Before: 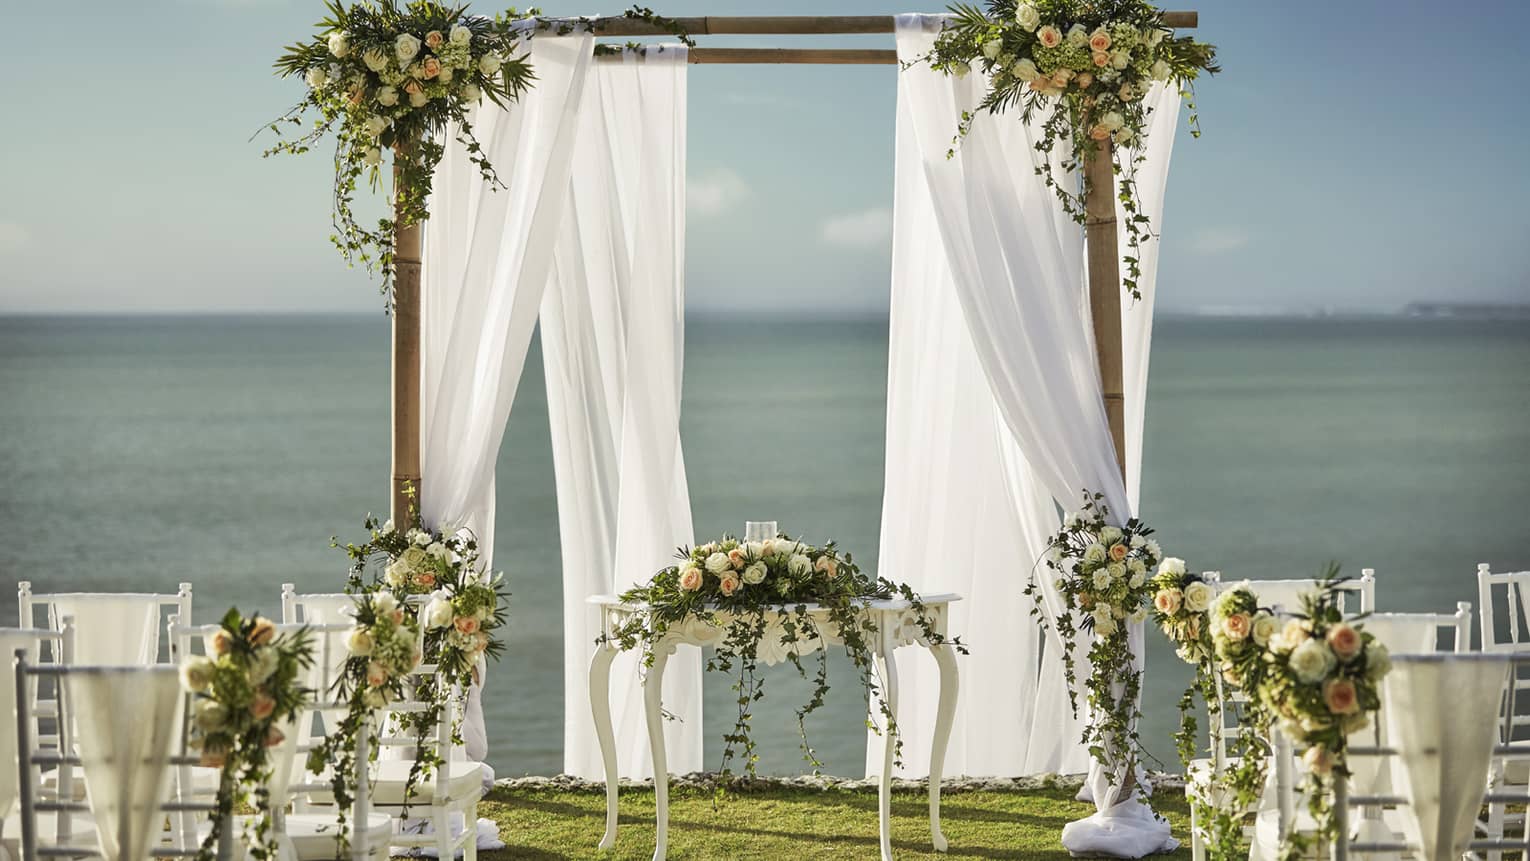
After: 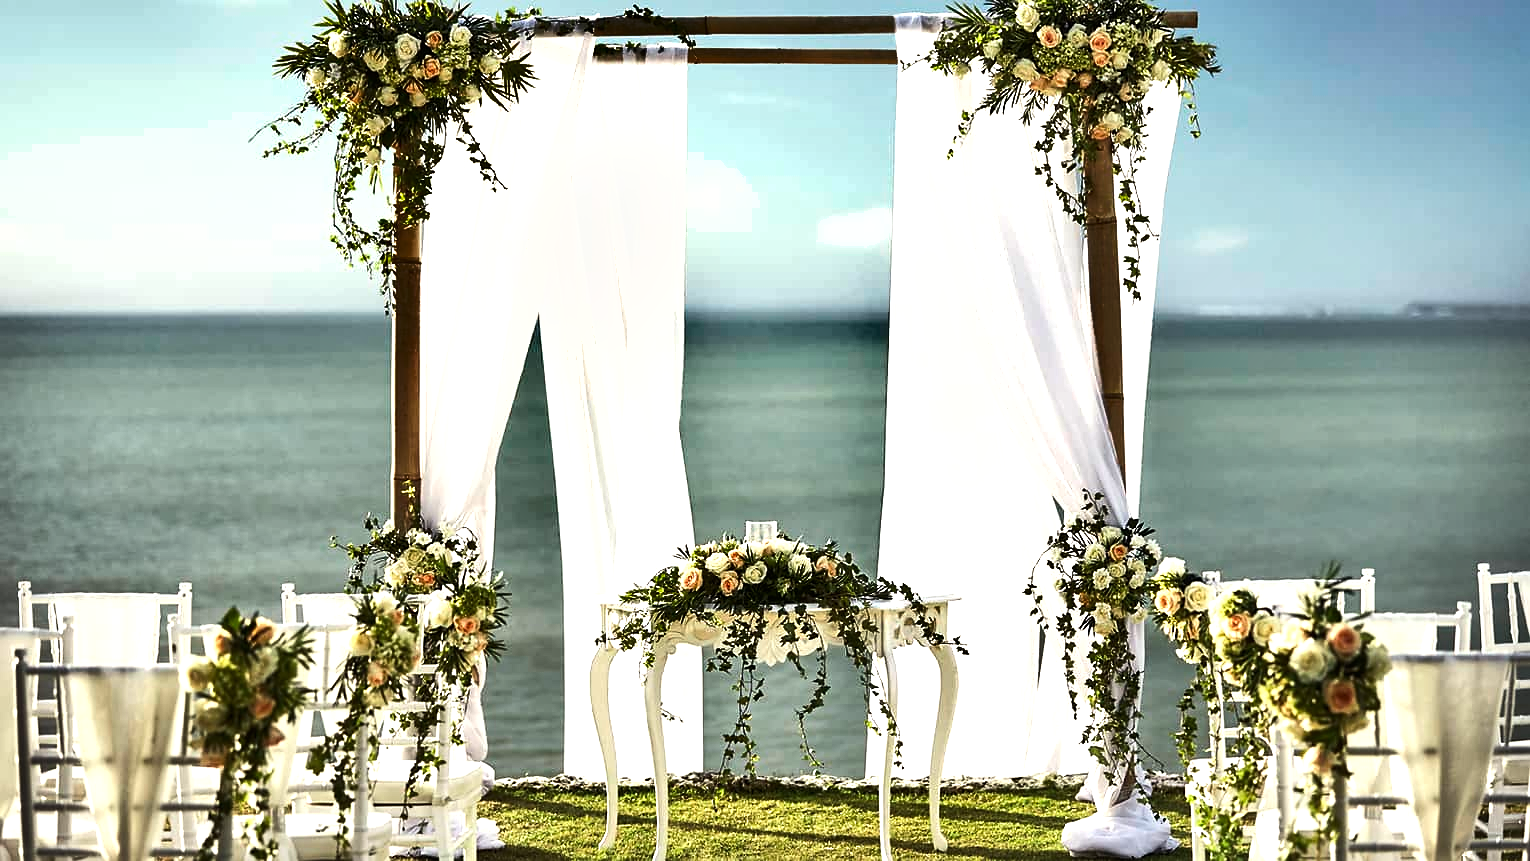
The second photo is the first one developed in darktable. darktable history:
sharpen: radius 1.007, threshold 1.03
shadows and highlights: shadows 6.82, soften with gaussian
tone equalizer: -8 EV -1.12 EV, -7 EV -0.971 EV, -6 EV -0.839 EV, -5 EV -0.581 EV, -3 EV 0.552 EV, -2 EV 0.887 EV, -1 EV 0.995 EV, +0 EV 1.07 EV, edges refinement/feathering 500, mask exposure compensation -1.57 EV, preserve details no
